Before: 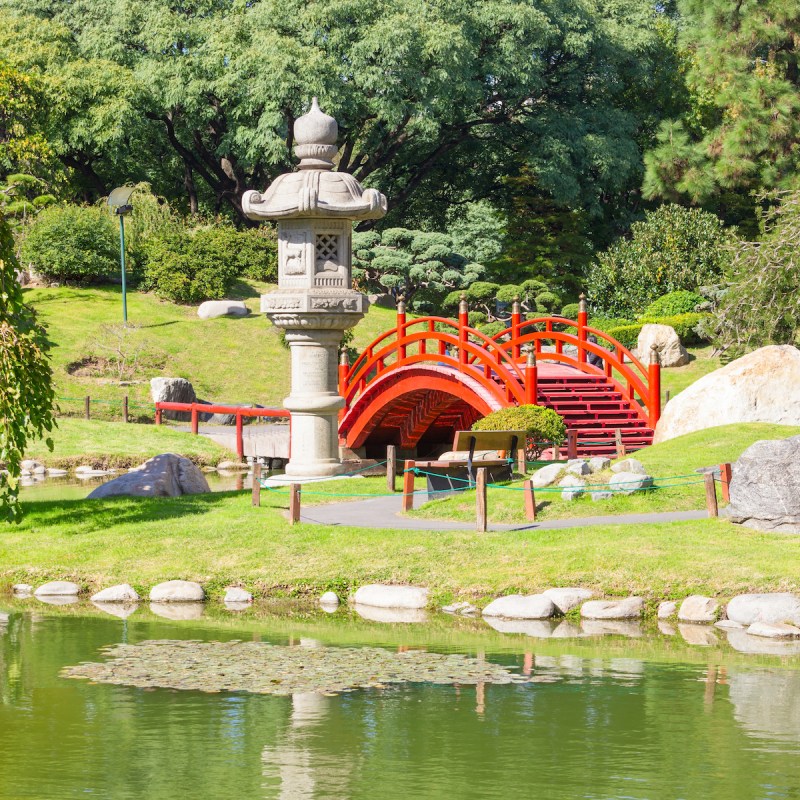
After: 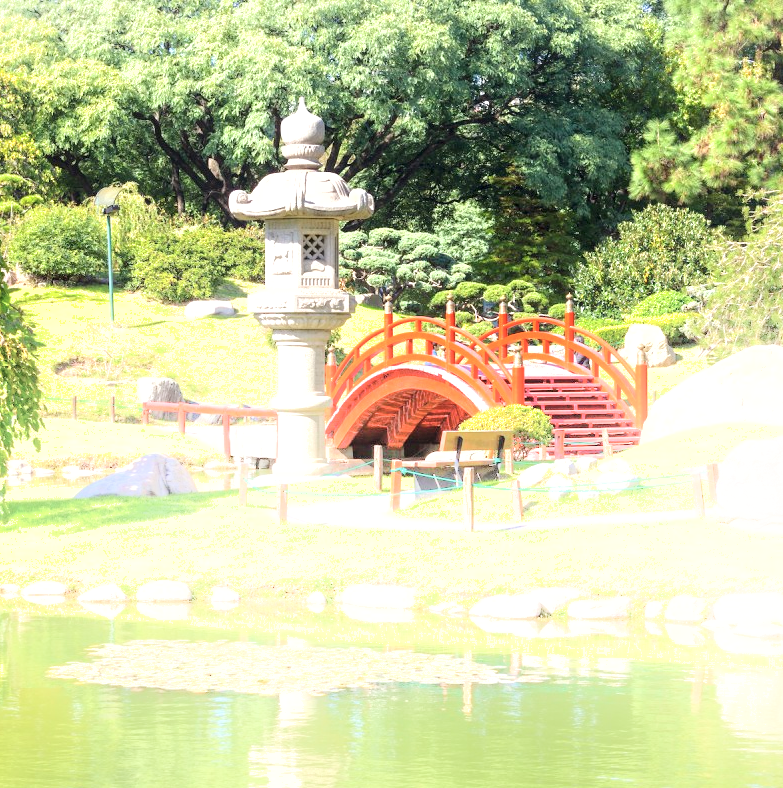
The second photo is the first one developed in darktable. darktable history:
local contrast: mode bilateral grid, contrast 20, coarseness 50, detail 141%, midtone range 0.2
exposure: black level correction 0, exposure 0.892 EV, compensate highlight preservation false
color balance rgb: perceptual saturation grading › global saturation 0.077%
crop: left 1.721%, right 0.282%, bottom 1.499%
shadows and highlights: shadows -89.69, highlights 90.31, soften with gaussian
